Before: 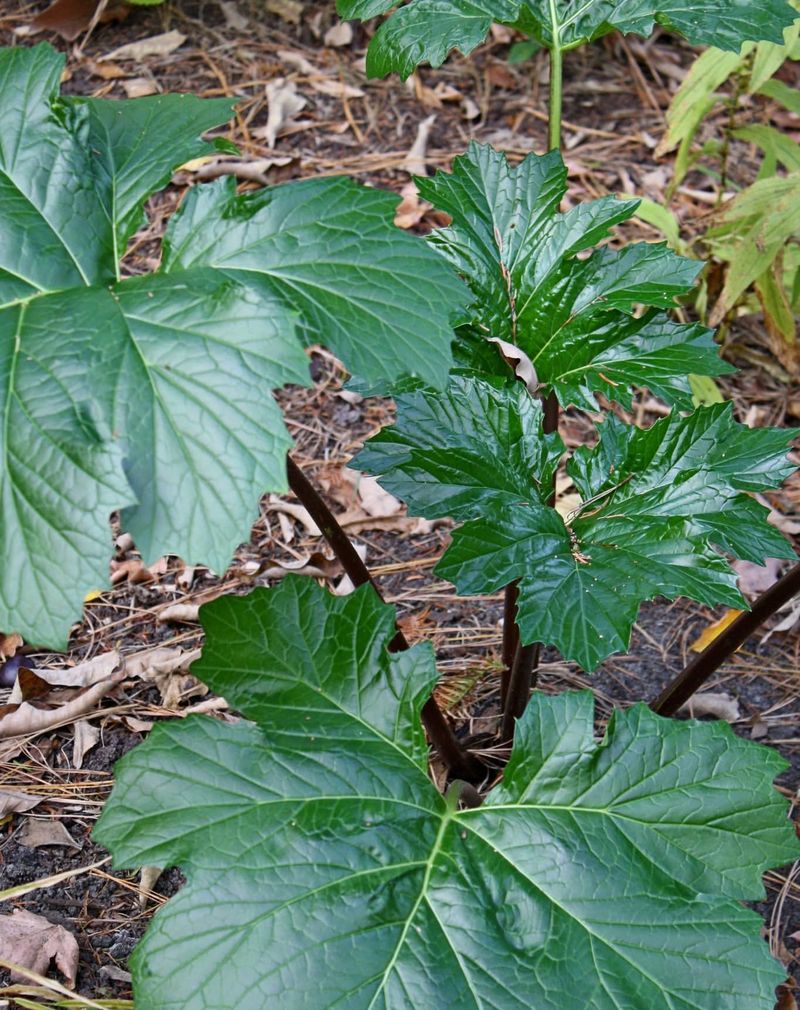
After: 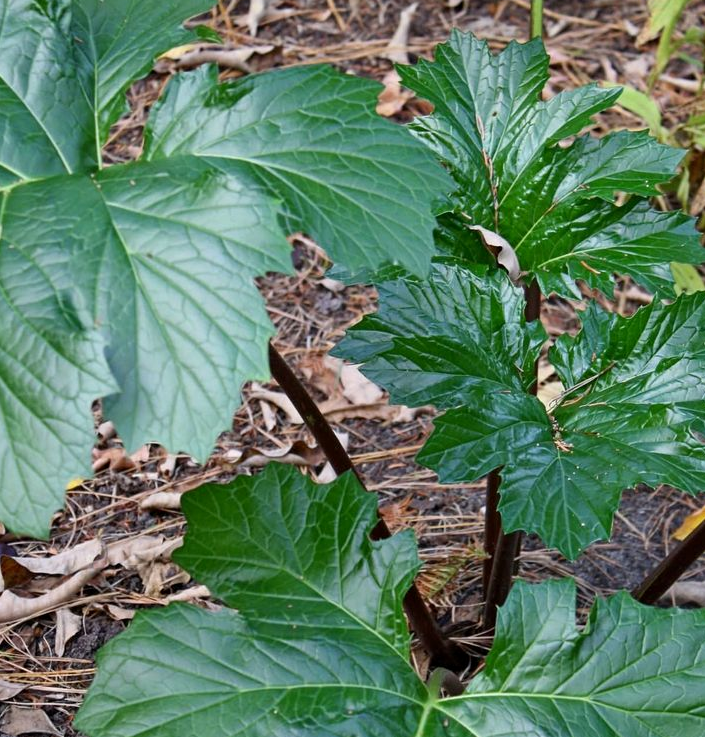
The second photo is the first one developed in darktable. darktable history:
crop and rotate: left 2.281%, top 11.107%, right 9.553%, bottom 15.846%
exposure: black level correction 0.001, compensate highlight preservation false
